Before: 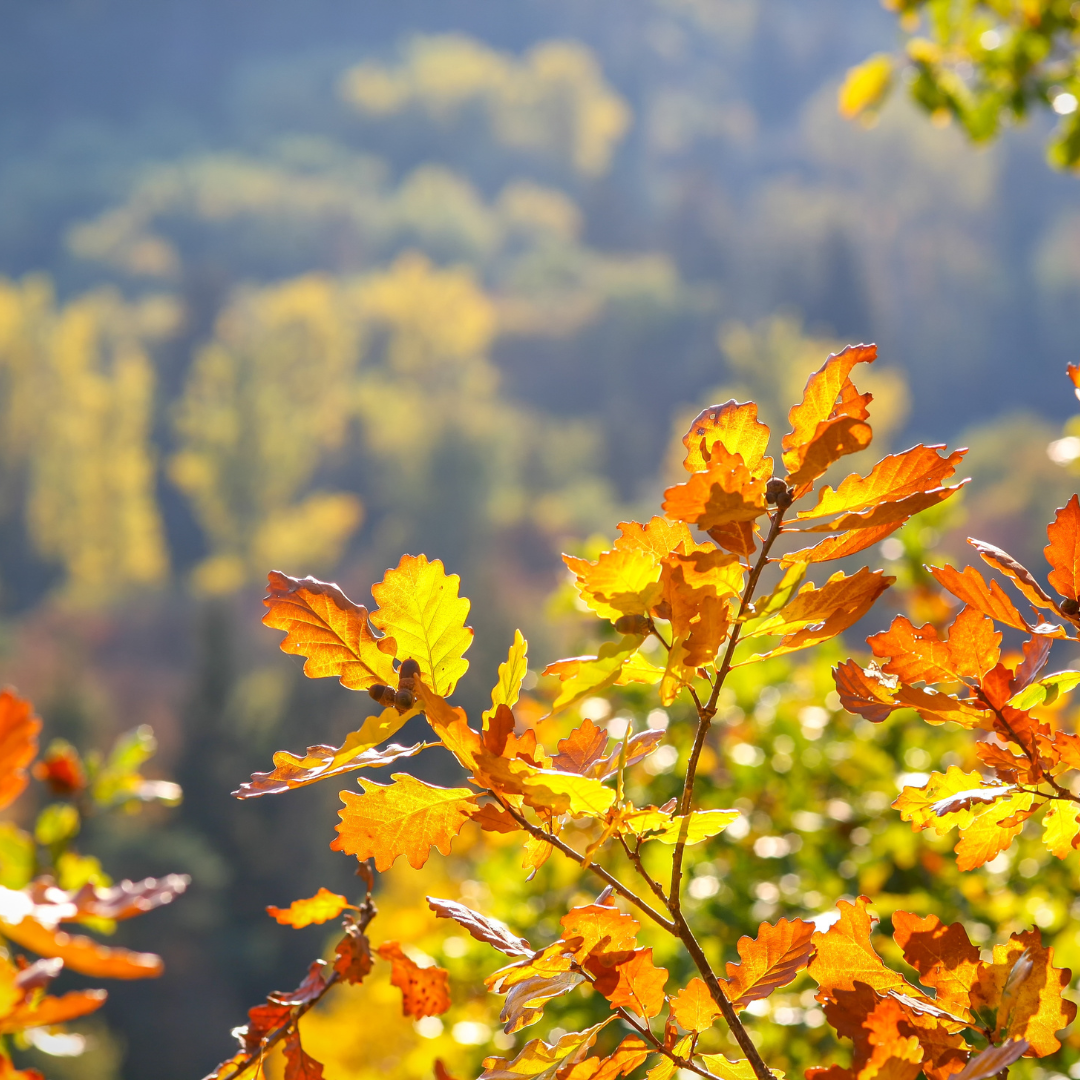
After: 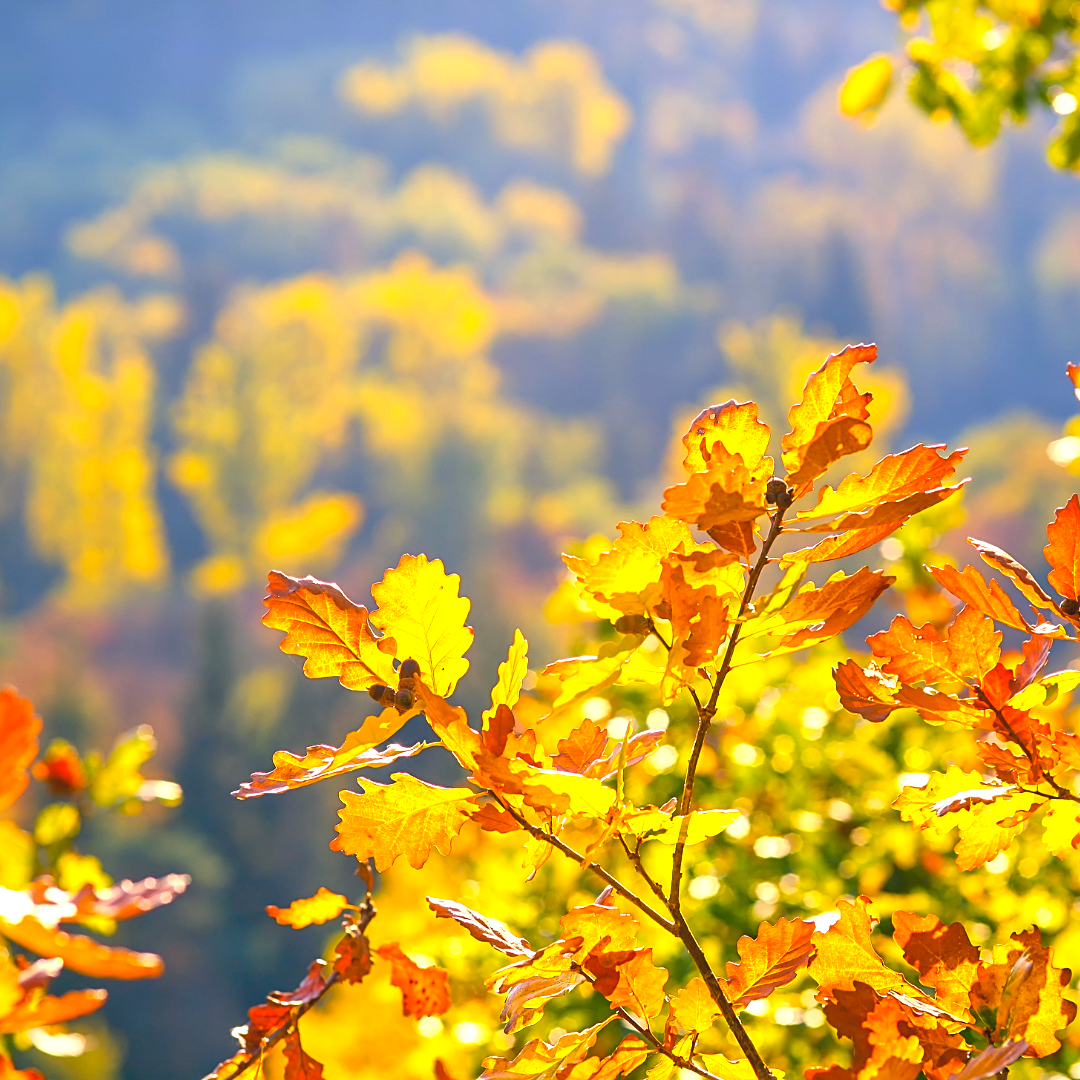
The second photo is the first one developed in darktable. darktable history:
sharpen: on, module defaults
exposure: black level correction -0.002, exposure 0.54 EV, compensate highlight preservation false
color balance rgb: linear chroma grading › global chroma 9.31%, global vibrance 41.49%
color correction: highlights a* 10.32, highlights b* 14.66, shadows a* -9.59, shadows b* -15.02
